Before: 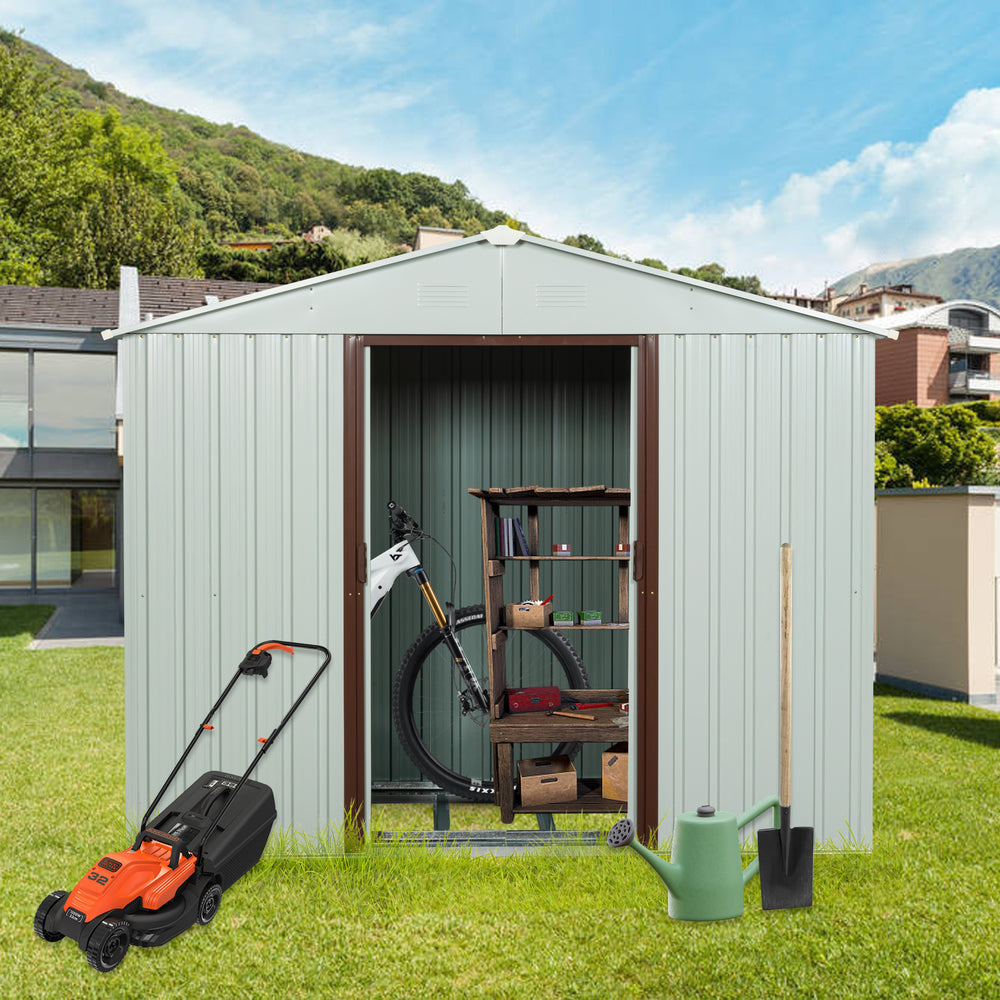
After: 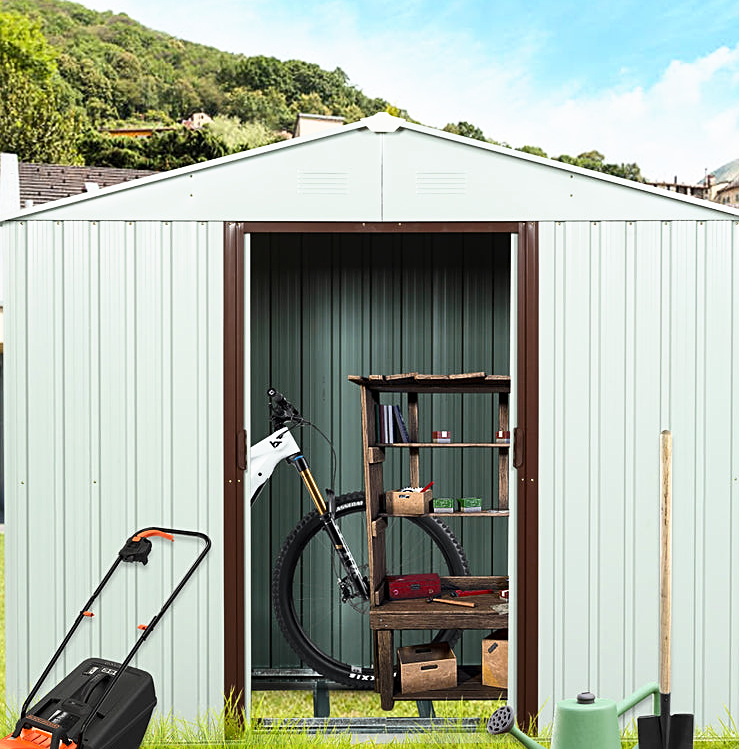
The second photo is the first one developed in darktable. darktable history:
tone curve: curves: ch0 [(0, 0) (0.003, 0.002) (0.011, 0.01) (0.025, 0.022) (0.044, 0.039) (0.069, 0.061) (0.1, 0.088) (0.136, 0.126) (0.177, 0.167) (0.224, 0.211) (0.277, 0.27) (0.335, 0.335) (0.399, 0.407) (0.468, 0.485) (0.543, 0.569) (0.623, 0.659) (0.709, 0.756) (0.801, 0.851) (0.898, 0.961) (1, 1)], preserve colors none
contrast brightness saturation: contrast 0.155, brightness 0.047
sharpen: on, module defaults
crop and rotate: left 12.018%, top 11.36%, right 14.024%, bottom 13.67%
